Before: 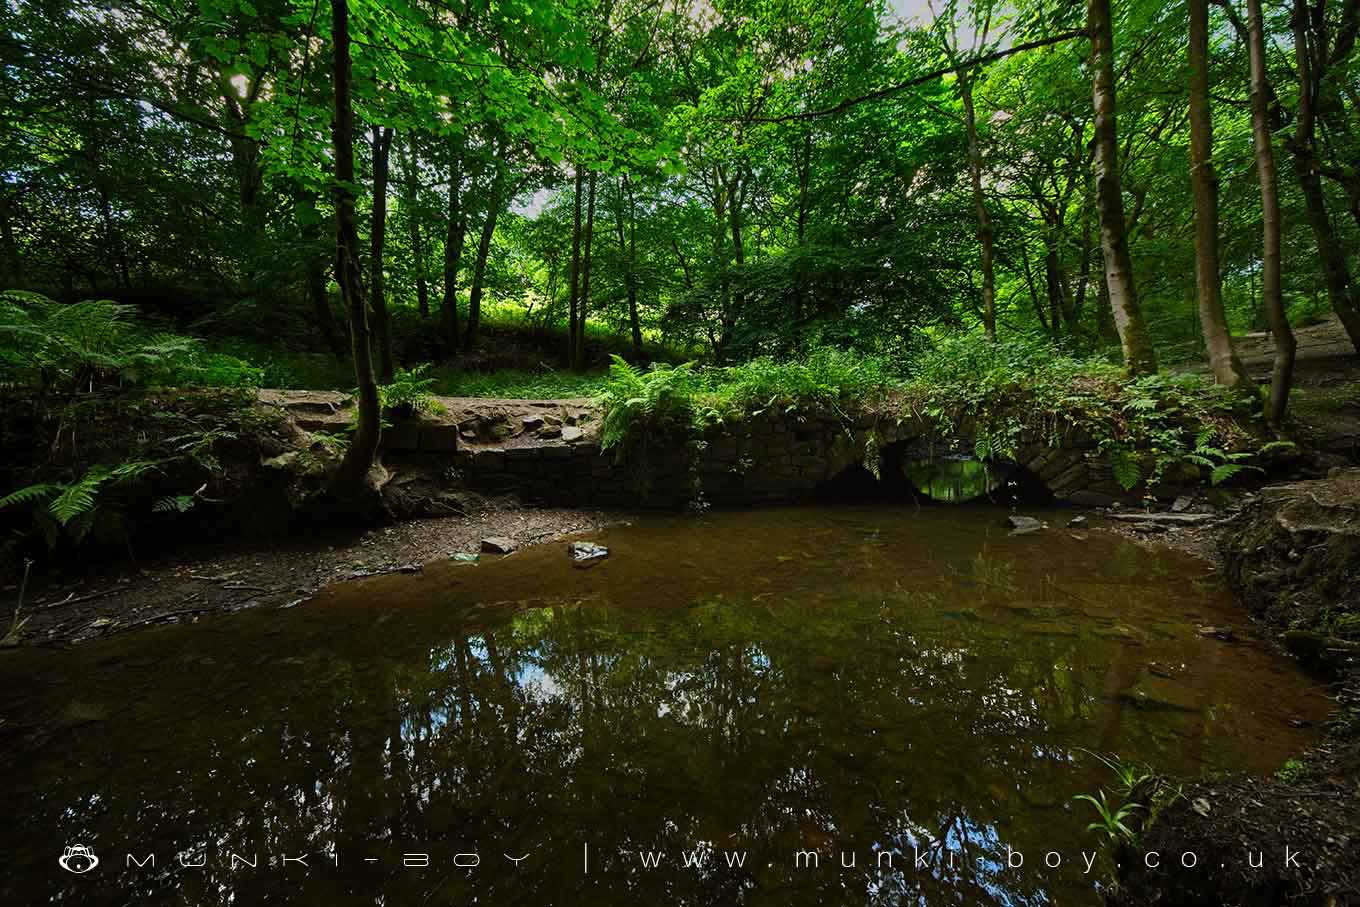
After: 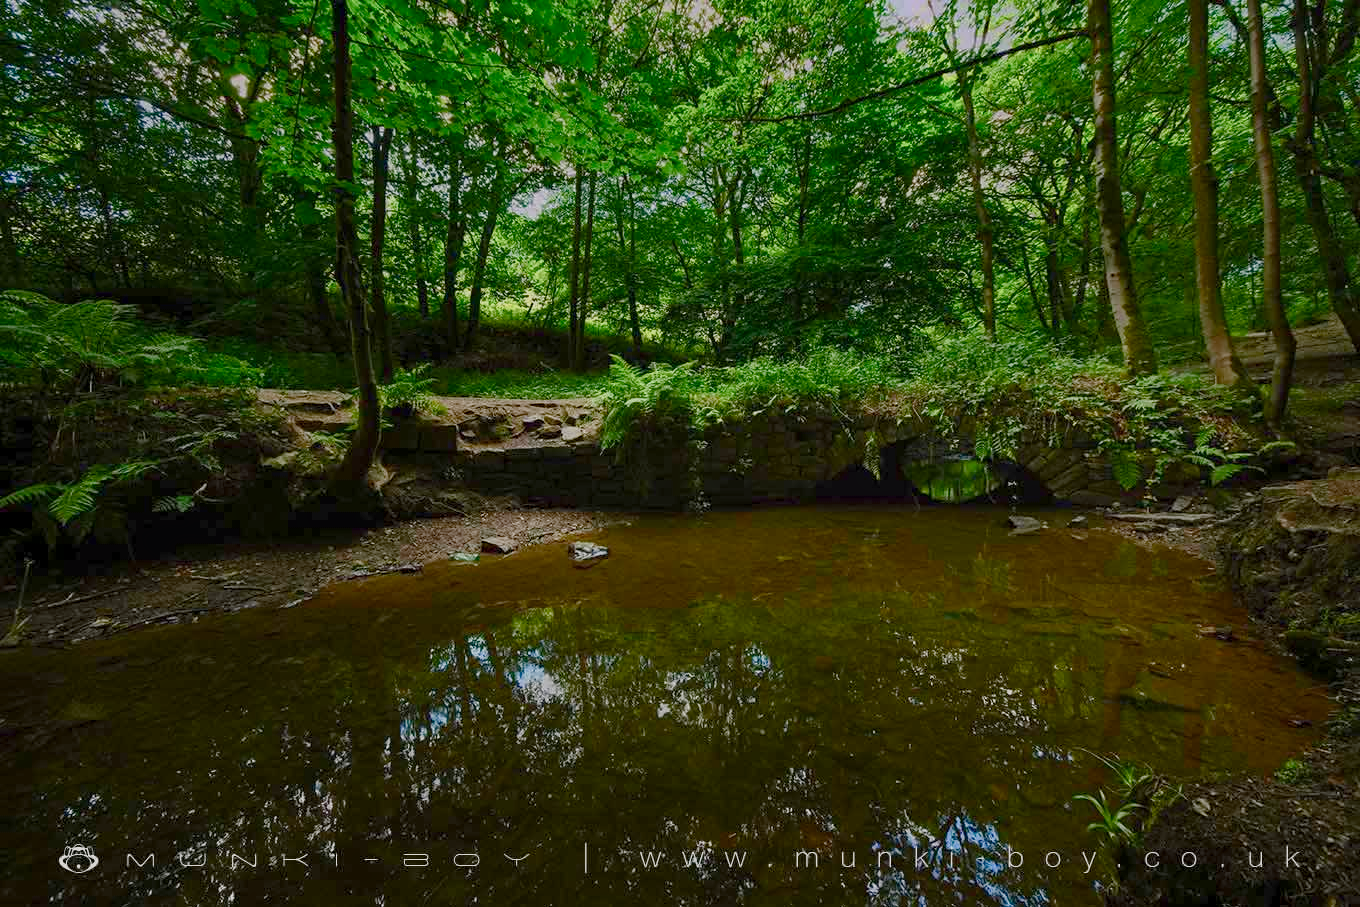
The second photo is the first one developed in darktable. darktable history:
color balance rgb: shadows lift › chroma 1%, shadows lift › hue 113°, highlights gain › chroma 0.2%, highlights gain › hue 333°, perceptual saturation grading › global saturation 20%, perceptual saturation grading › highlights -50%, perceptual saturation grading › shadows 25%, contrast -20%
rotate and perspective: automatic cropping original format, crop left 0, crop top 0
base curve: curves: ch0 [(0, 0) (0.297, 0.298) (1, 1)], preserve colors none
haze removal: strength 0.29, distance 0.25, compatibility mode true, adaptive false
